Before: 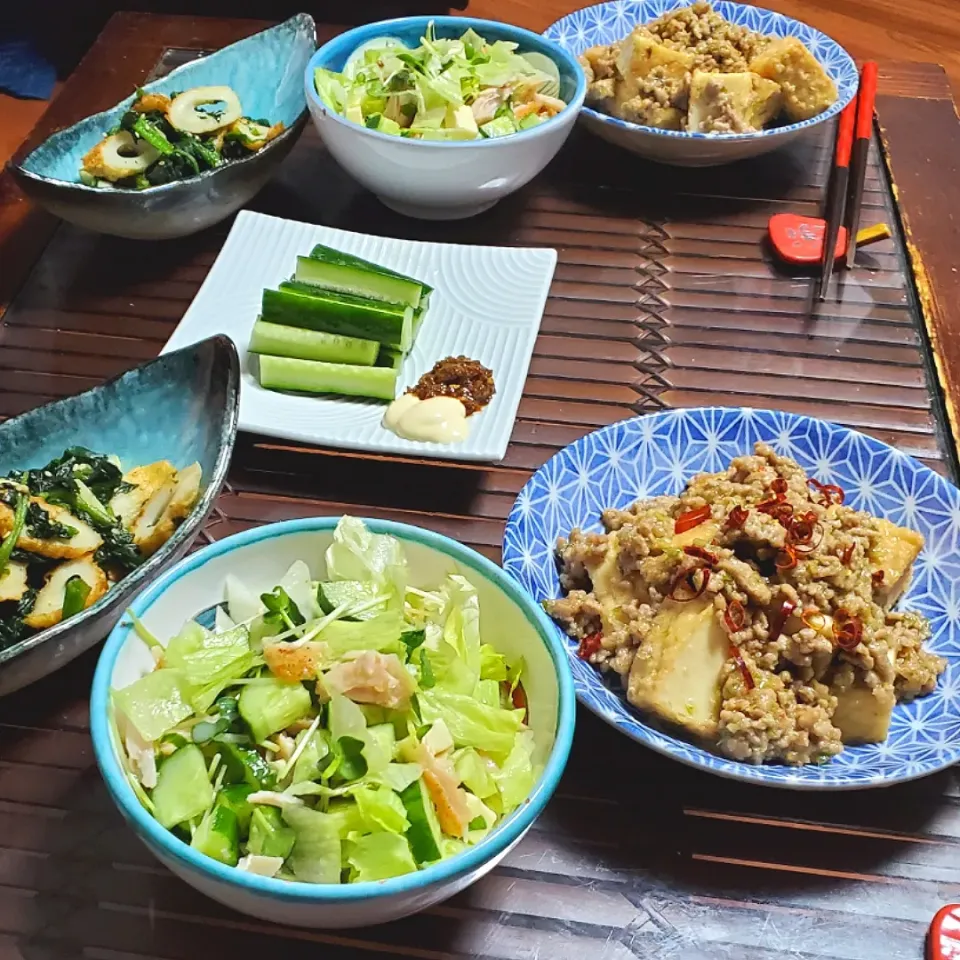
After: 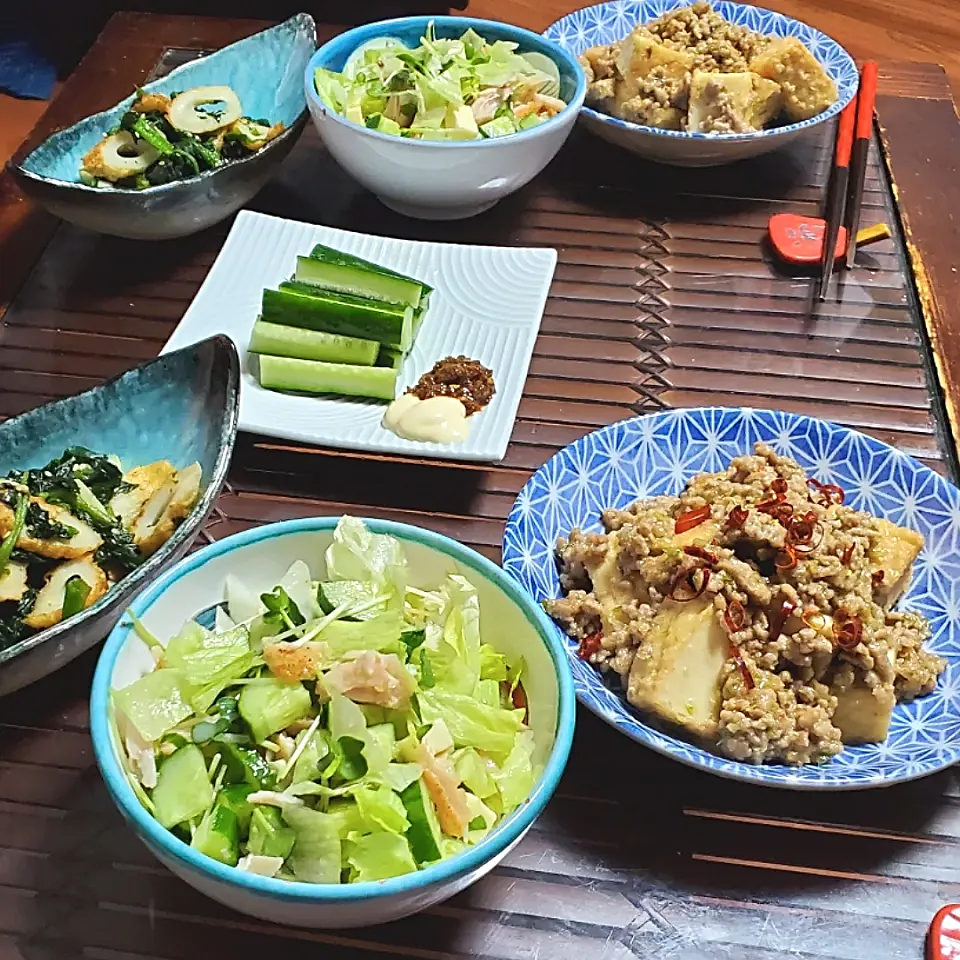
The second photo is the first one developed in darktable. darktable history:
sharpen: on, module defaults
color zones: curves: ch0 [(0, 0.5) (0.143, 0.52) (0.286, 0.5) (0.429, 0.5) (0.571, 0.5) (0.714, 0.5) (0.857, 0.5) (1, 0.5)]; ch1 [(0, 0.489) (0.155, 0.45) (0.286, 0.466) (0.429, 0.5) (0.571, 0.5) (0.714, 0.5) (0.857, 0.5) (1, 0.489)]
